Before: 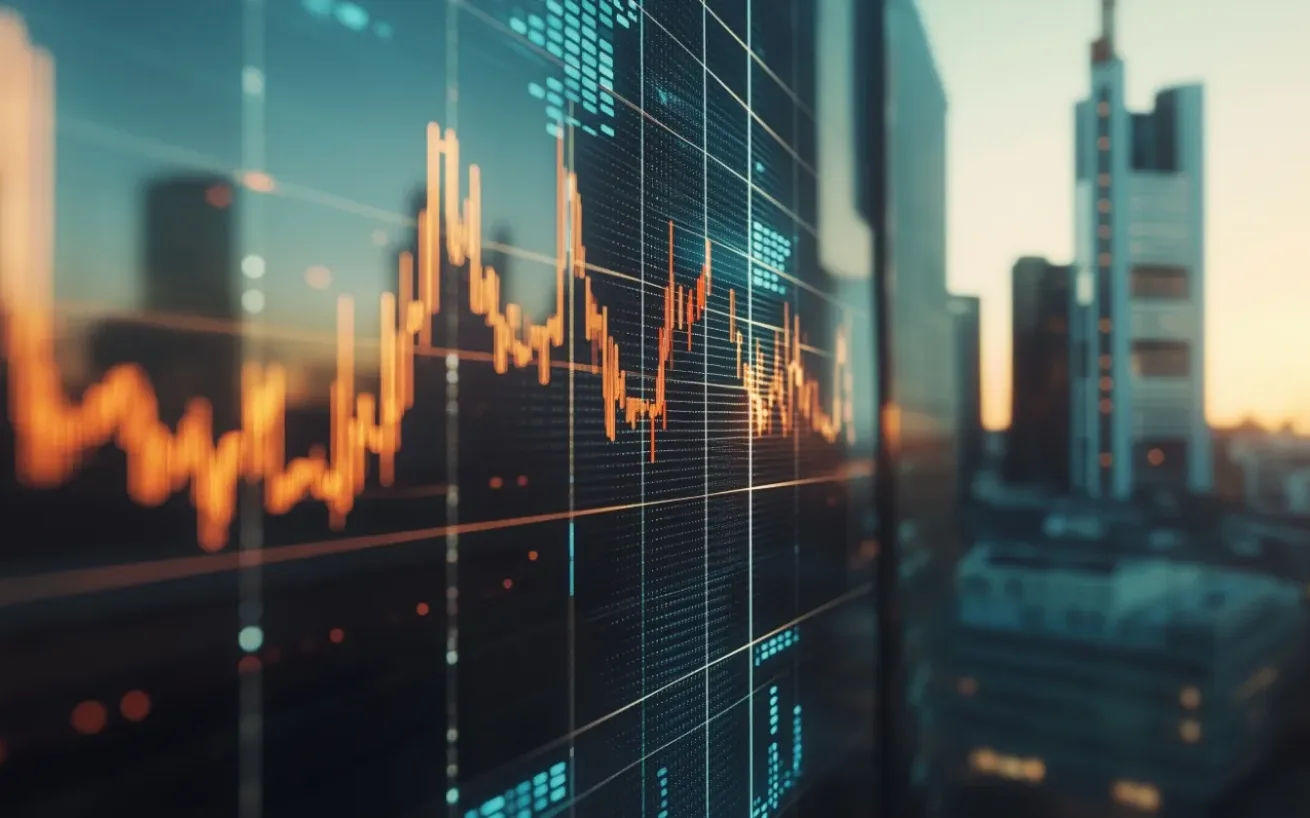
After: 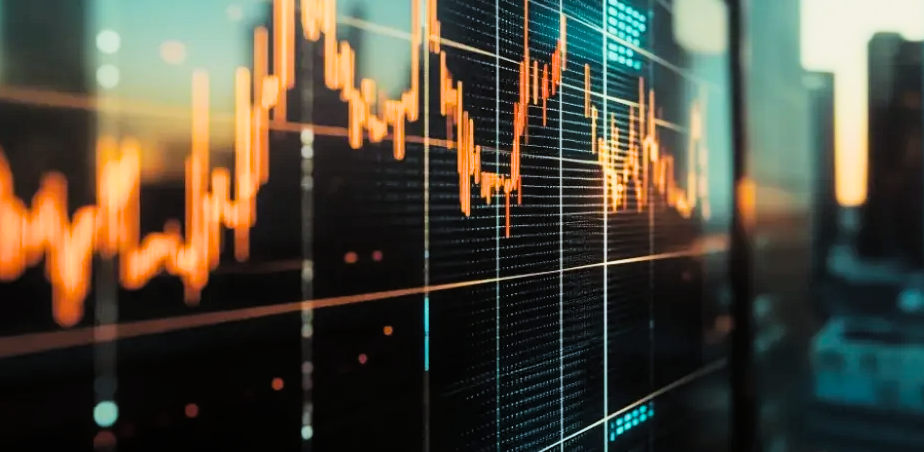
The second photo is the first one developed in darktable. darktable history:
crop: left 11.123%, top 27.61%, right 18.3%, bottom 17.034%
color balance: lift [1.004, 1.002, 1.002, 0.998], gamma [1, 1.007, 1.002, 0.993], gain [1, 0.977, 1.013, 1.023], contrast -3.64%
filmic rgb: black relative exposure -5 EV, white relative exposure 3.5 EV, hardness 3.19, contrast 1.4, highlights saturation mix -30%
color balance rgb: linear chroma grading › global chroma 33.4%
exposure: black level correction 0, exposure 0.5 EV, compensate exposure bias true, compensate highlight preservation false
